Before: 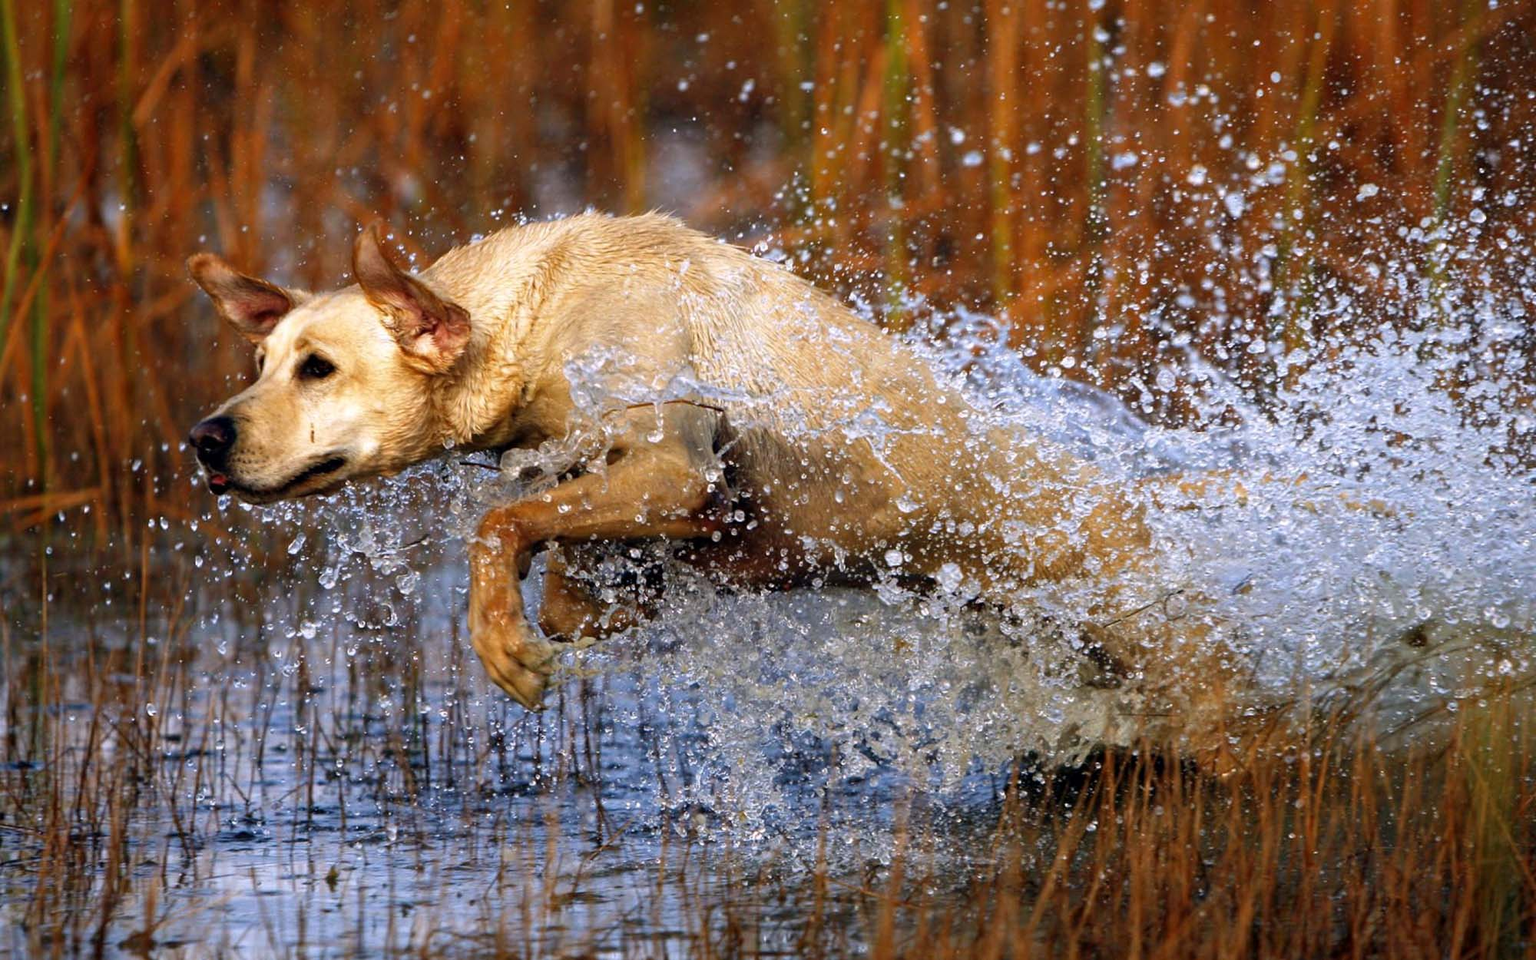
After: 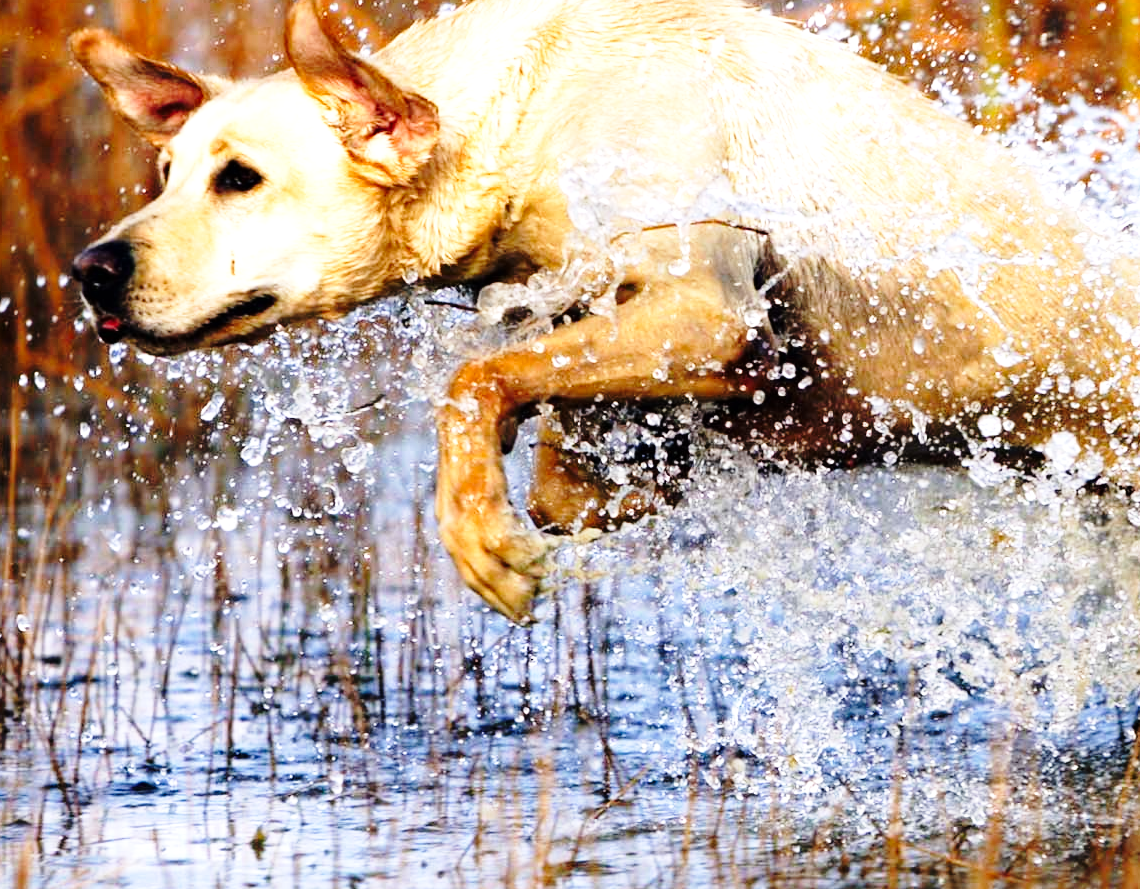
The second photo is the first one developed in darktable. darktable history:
crop: left 8.704%, top 24.092%, right 34.27%, bottom 4.748%
tone equalizer: -8 EV -0.712 EV, -7 EV -0.705 EV, -6 EV -0.613 EV, -5 EV -0.376 EV, -3 EV 0.381 EV, -2 EV 0.6 EV, -1 EV 0.68 EV, +0 EV 0.758 EV
exposure: black level correction 0, exposure 0 EV, compensate exposure bias true, compensate highlight preservation false
base curve: curves: ch0 [(0, 0) (0.028, 0.03) (0.121, 0.232) (0.46, 0.748) (0.859, 0.968) (1, 1)], preserve colors none
